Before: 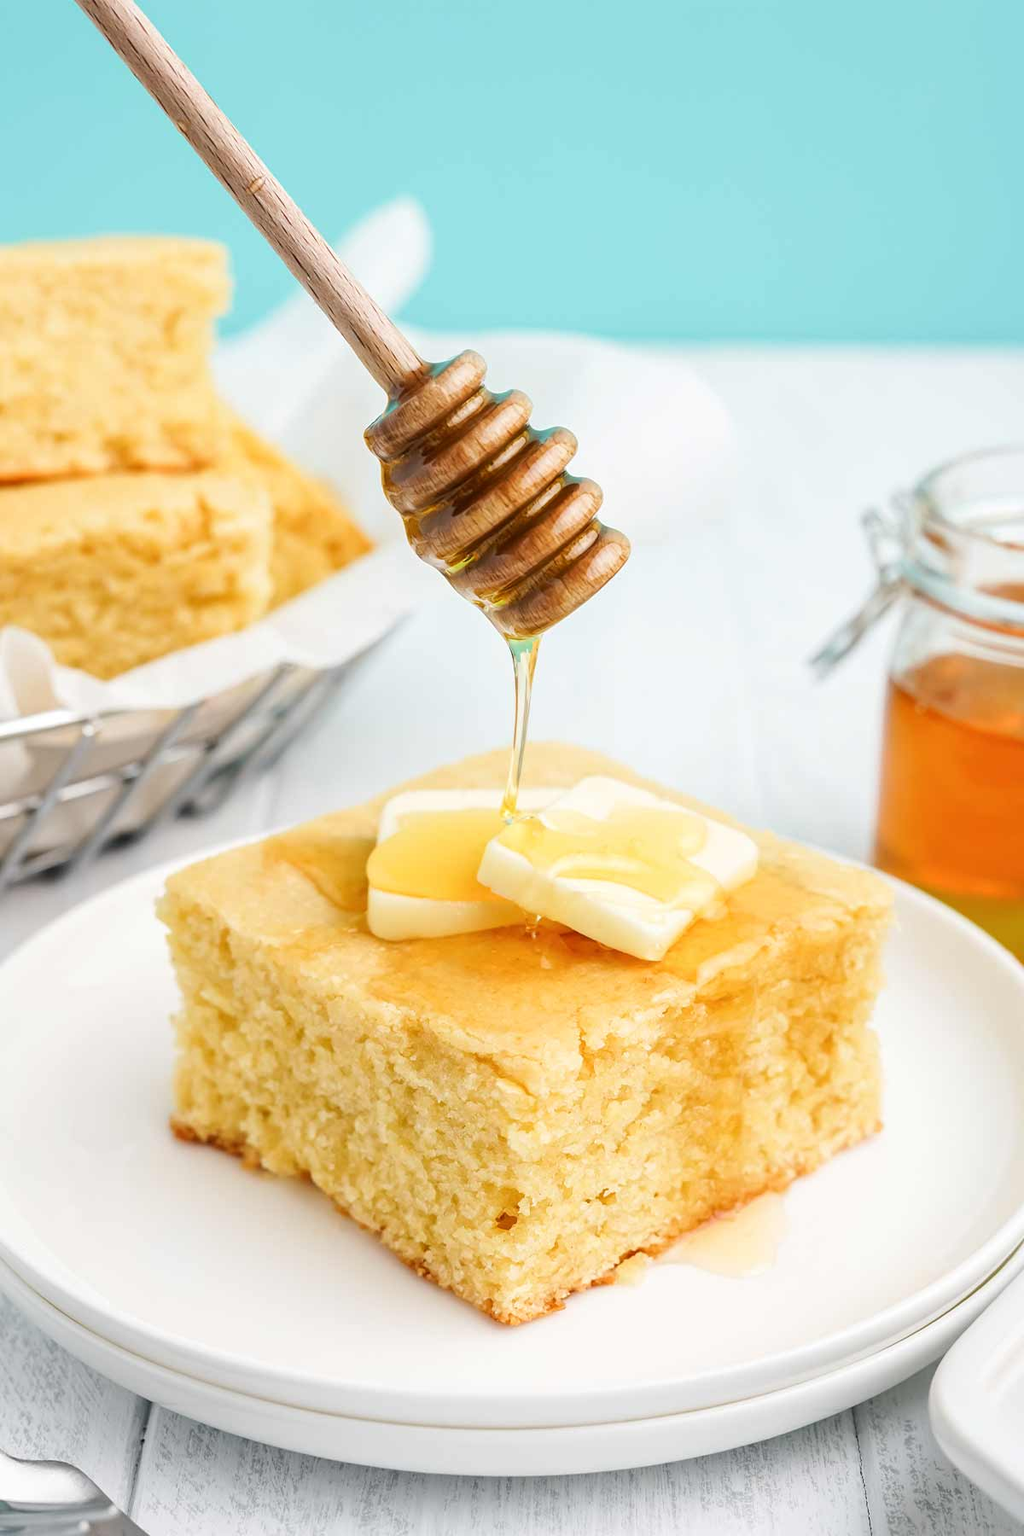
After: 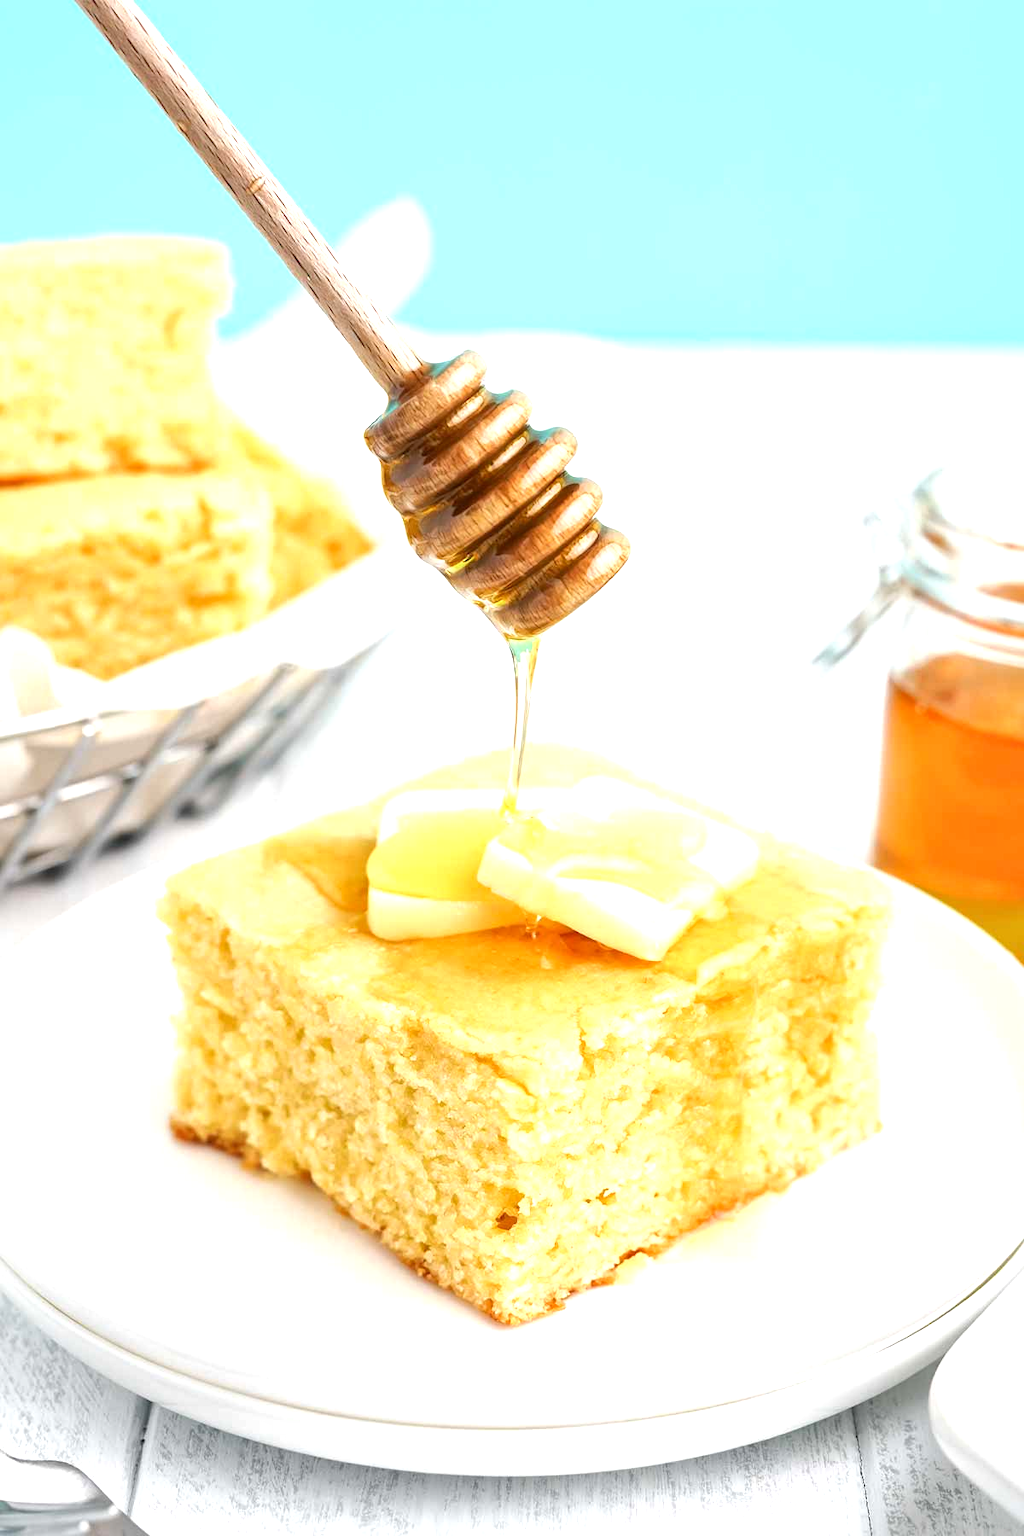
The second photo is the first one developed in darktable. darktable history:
local contrast: mode bilateral grid, contrast 20, coarseness 50, detail 120%, midtone range 0.2
exposure: exposure 0.64 EV, compensate highlight preservation false
